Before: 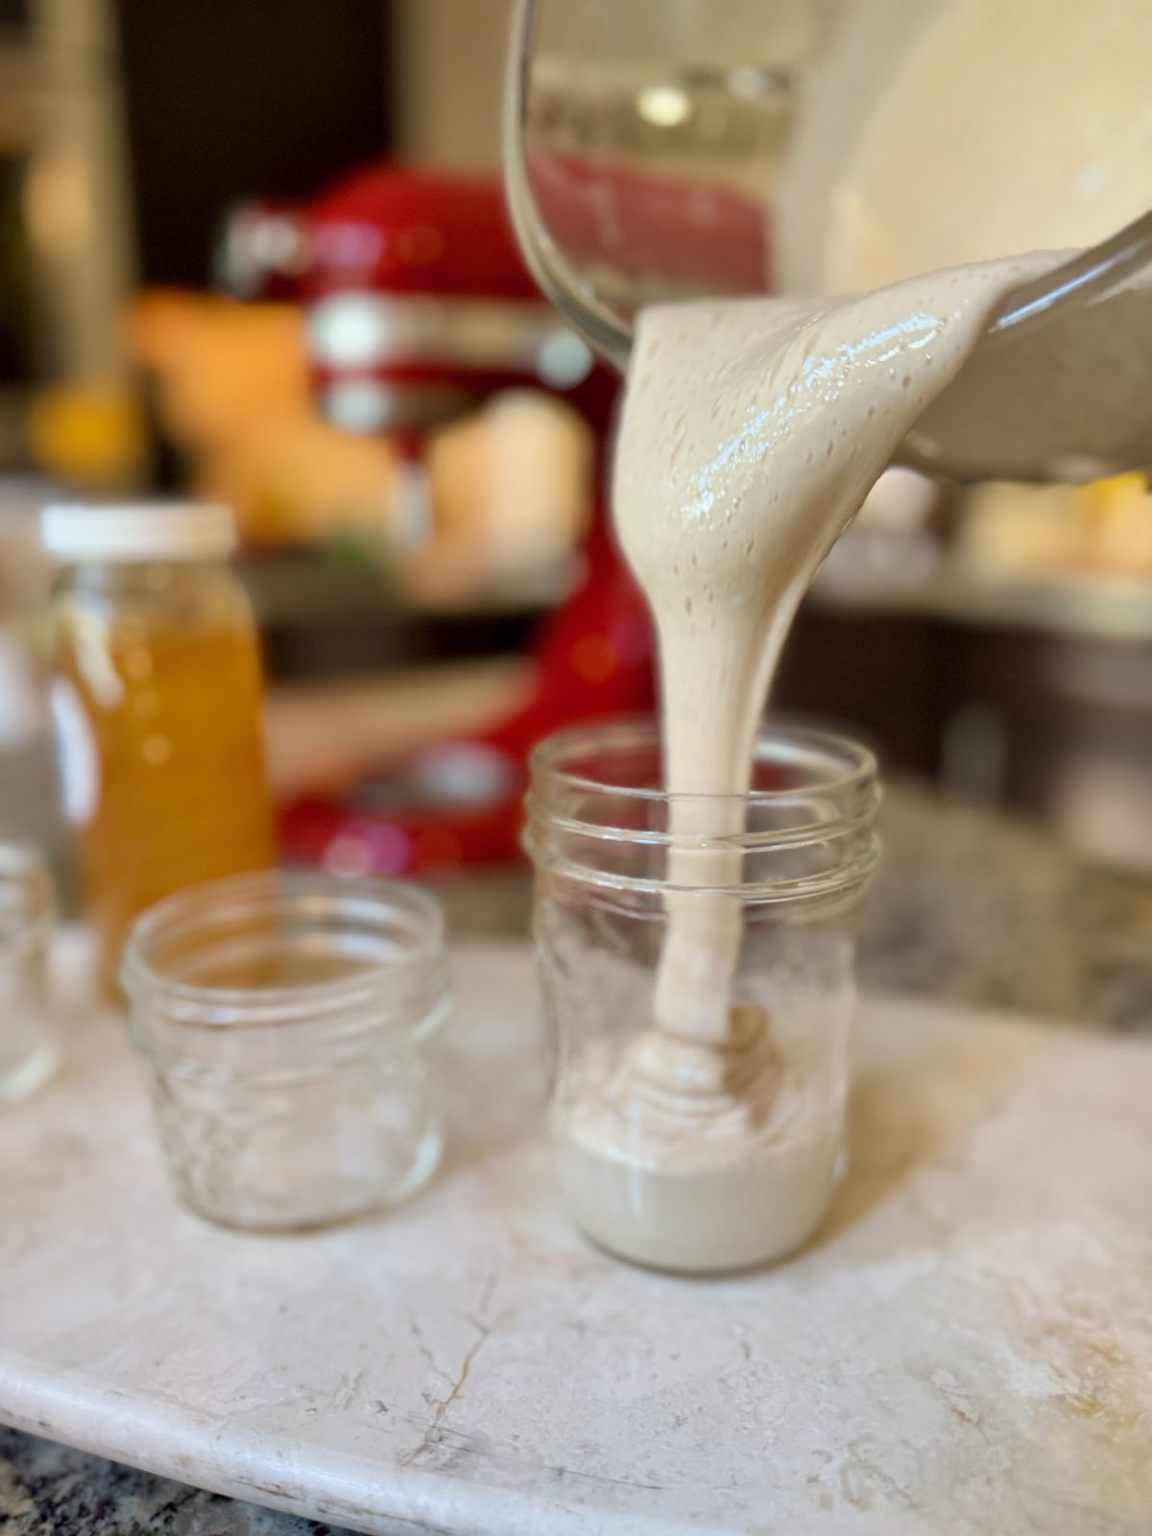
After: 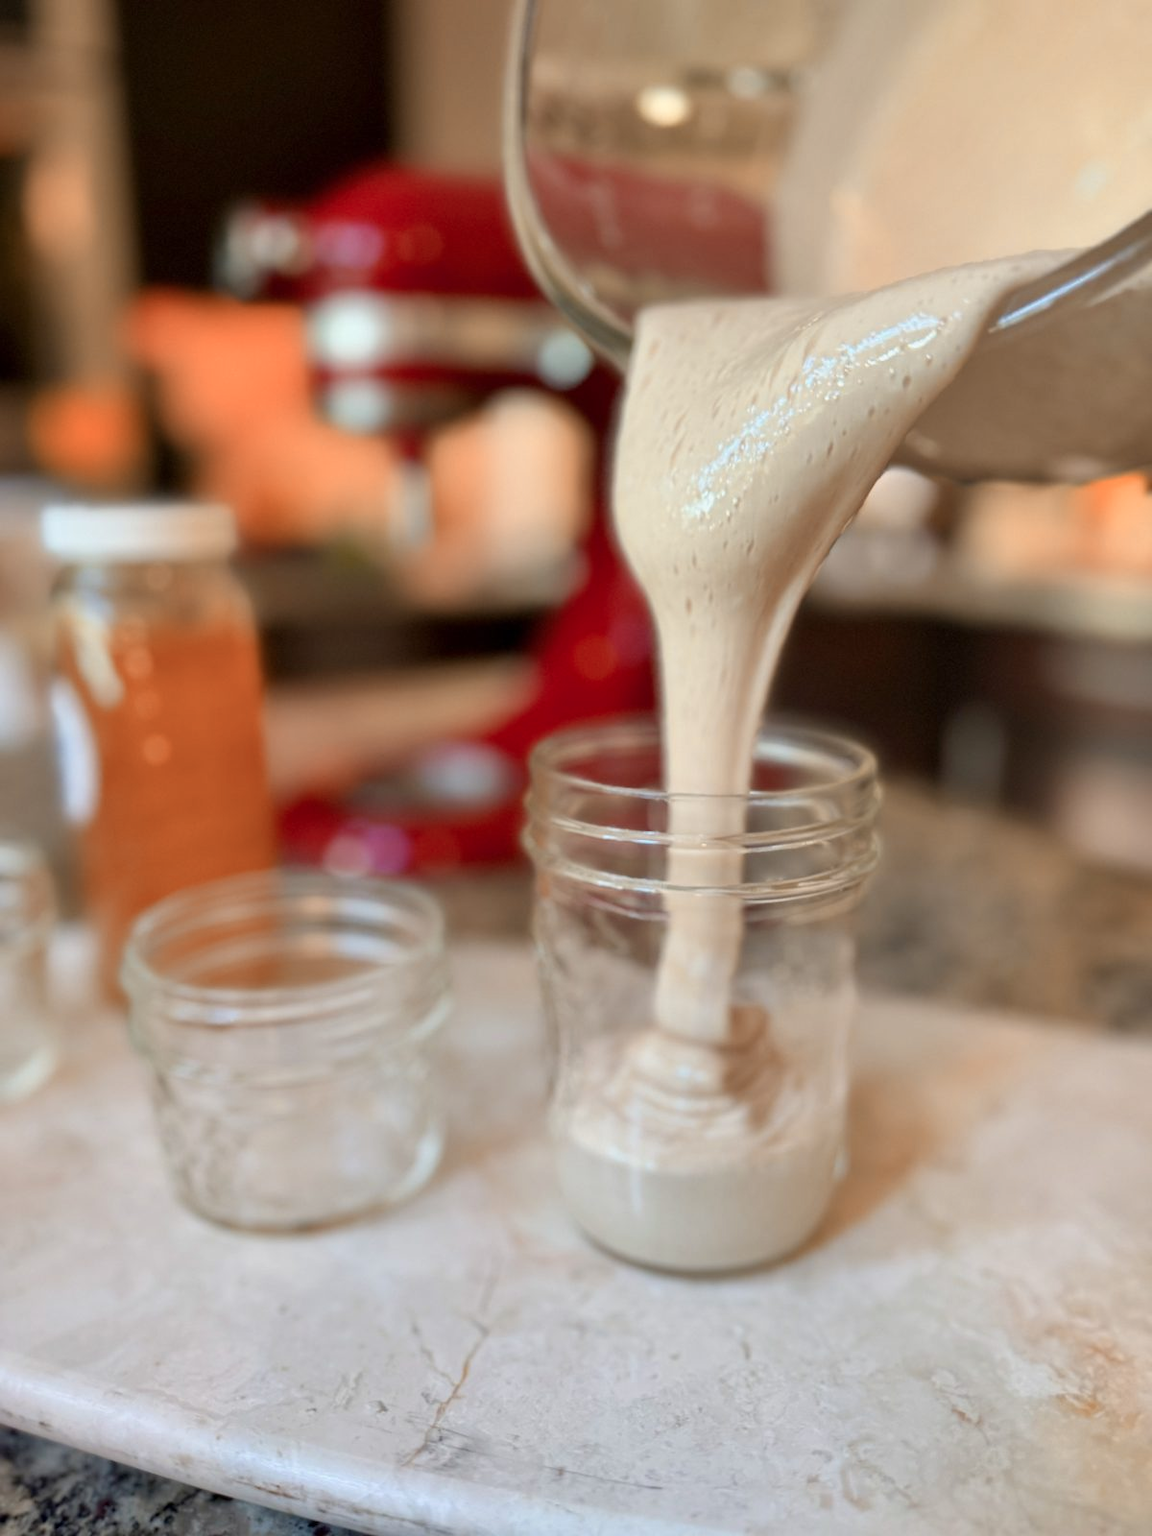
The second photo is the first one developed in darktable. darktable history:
color zones: curves: ch2 [(0, 0.5) (0.084, 0.497) (0.323, 0.335) (0.4, 0.497) (1, 0.5)]
